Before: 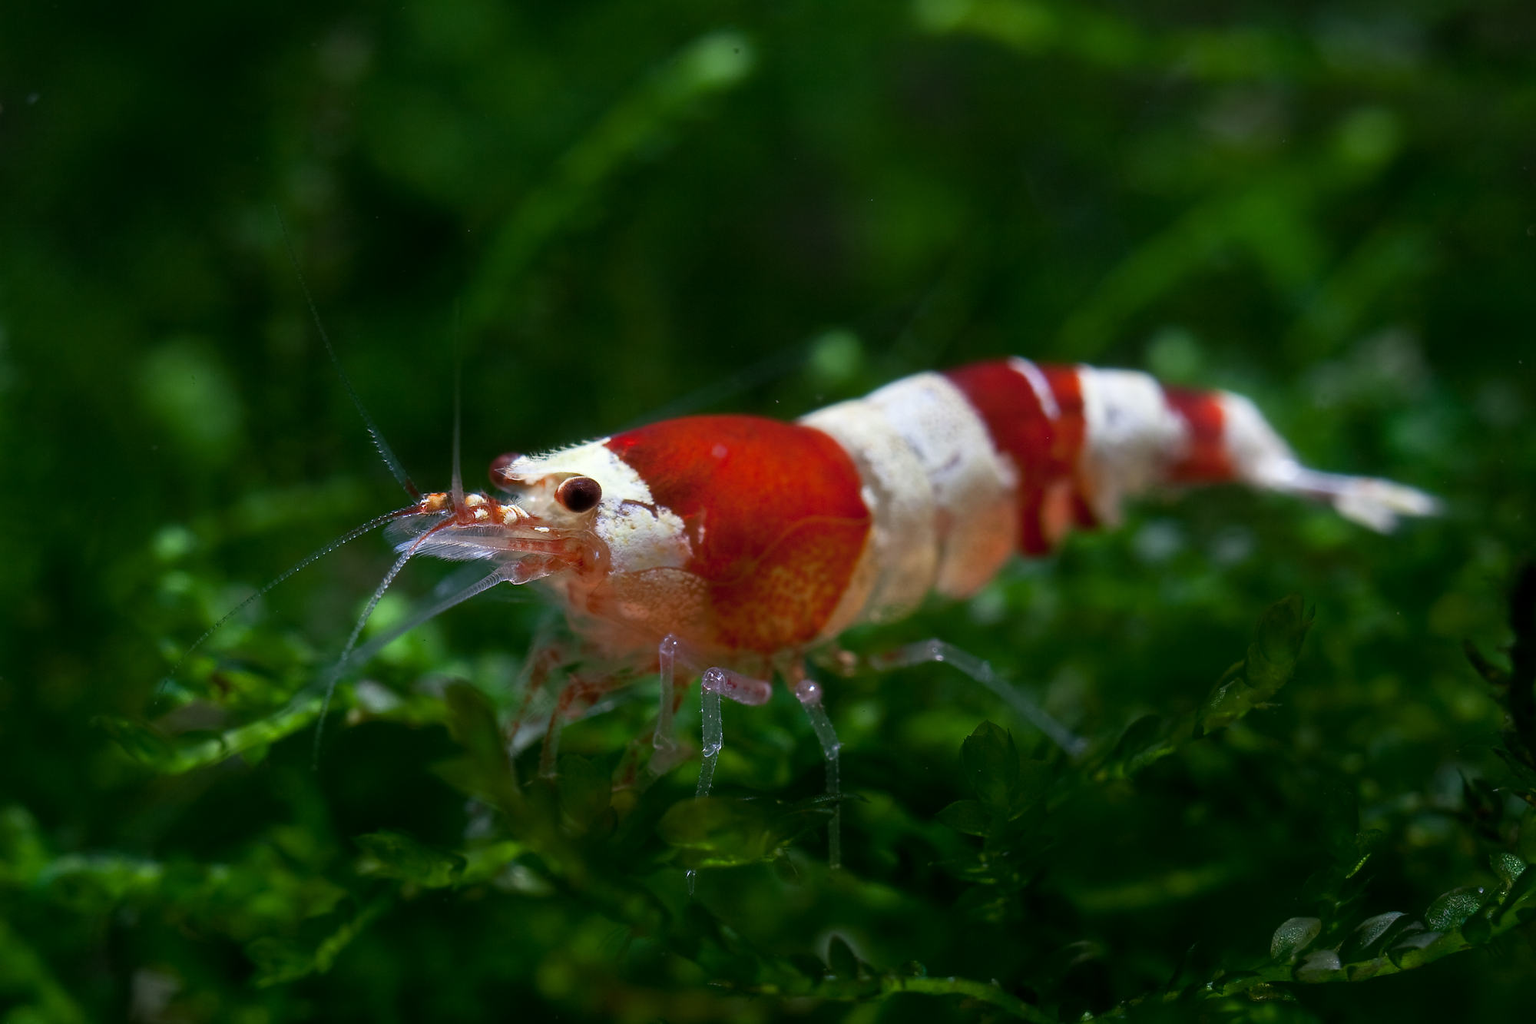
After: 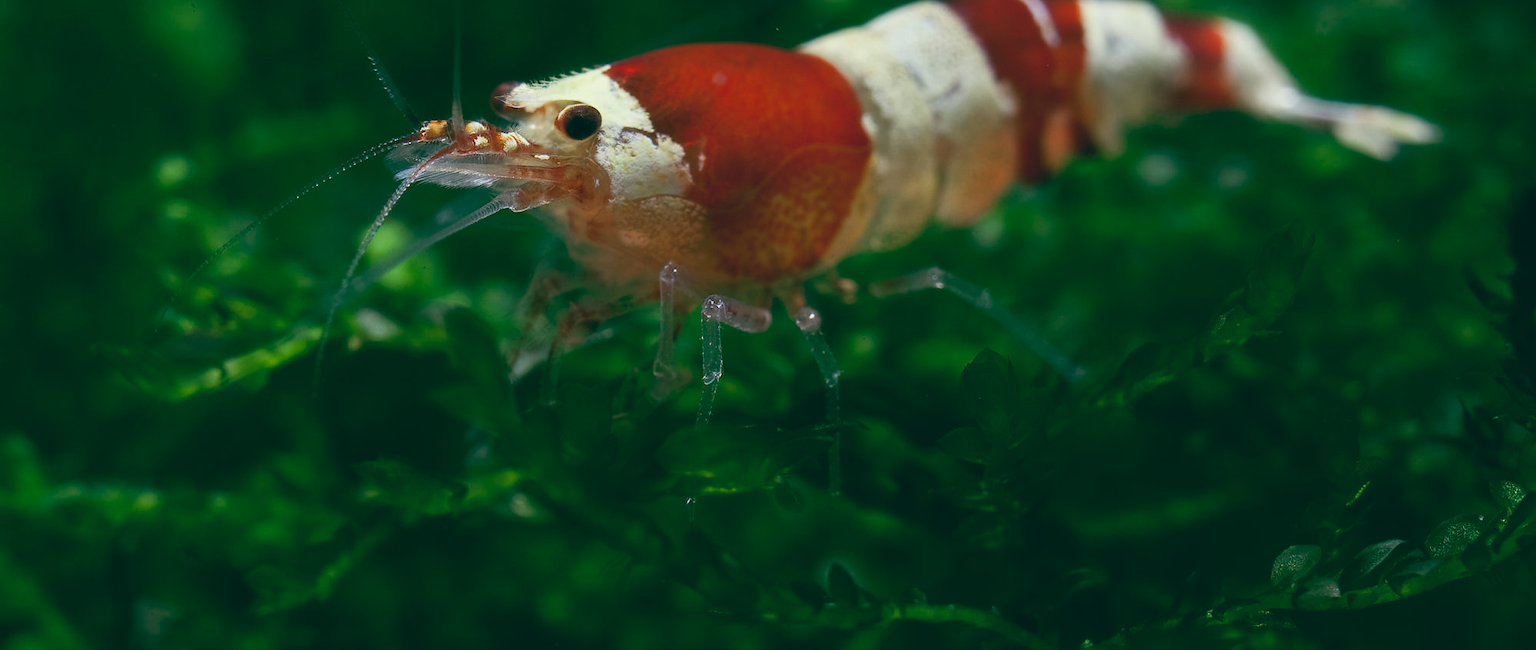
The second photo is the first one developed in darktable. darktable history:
crop and rotate: top 36.435%
color balance: lift [1.005, 0.99, 1.007, 1.01], gamma [1, 1.034, 1.032, 0.966], gain [0.873, 1.055, 1.067, 0.933]
